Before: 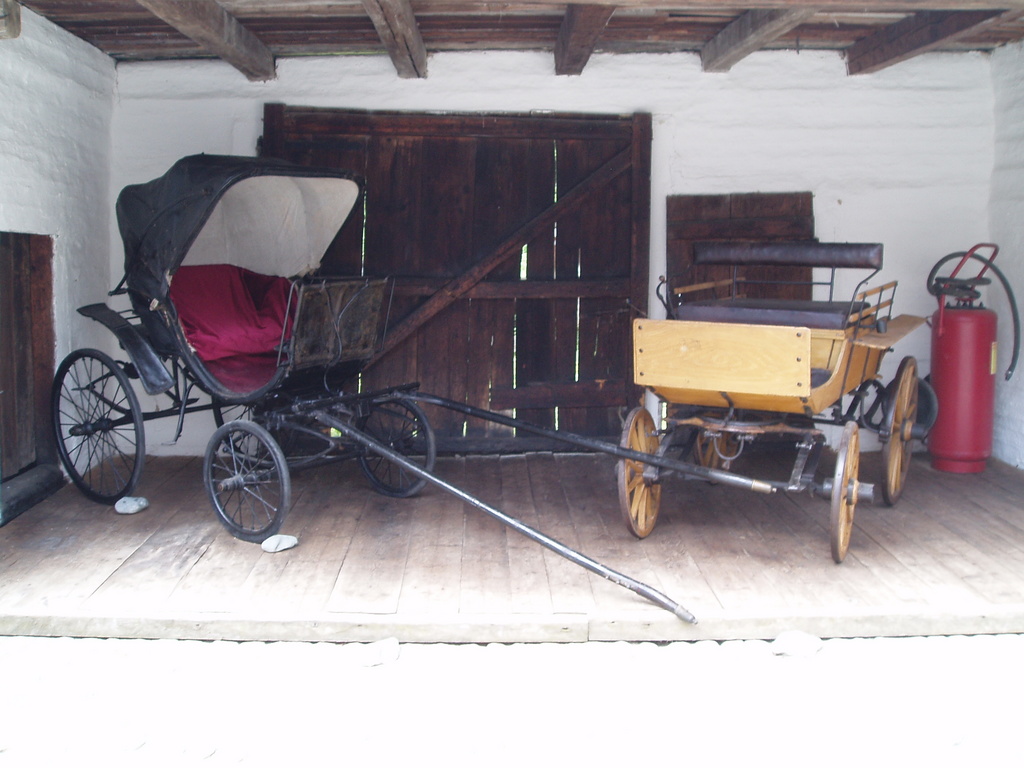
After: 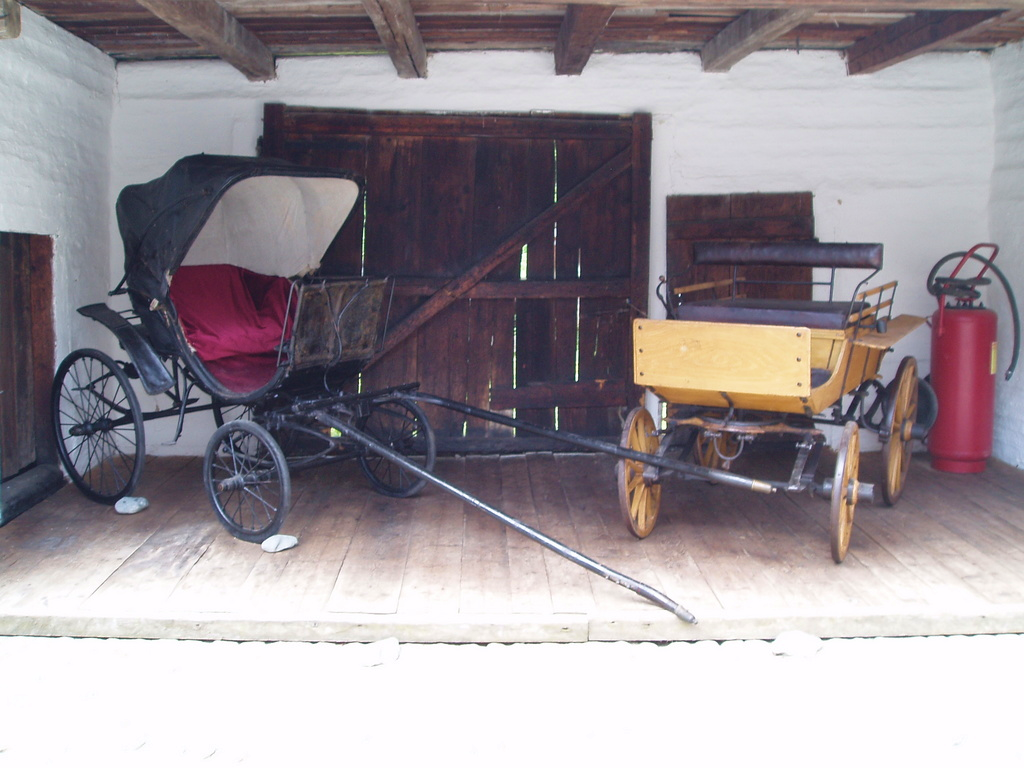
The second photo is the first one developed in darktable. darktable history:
velvia: on, module defaults
shadows and highlights: shadows 52.34, highlights -28.23, soften with gaussian
